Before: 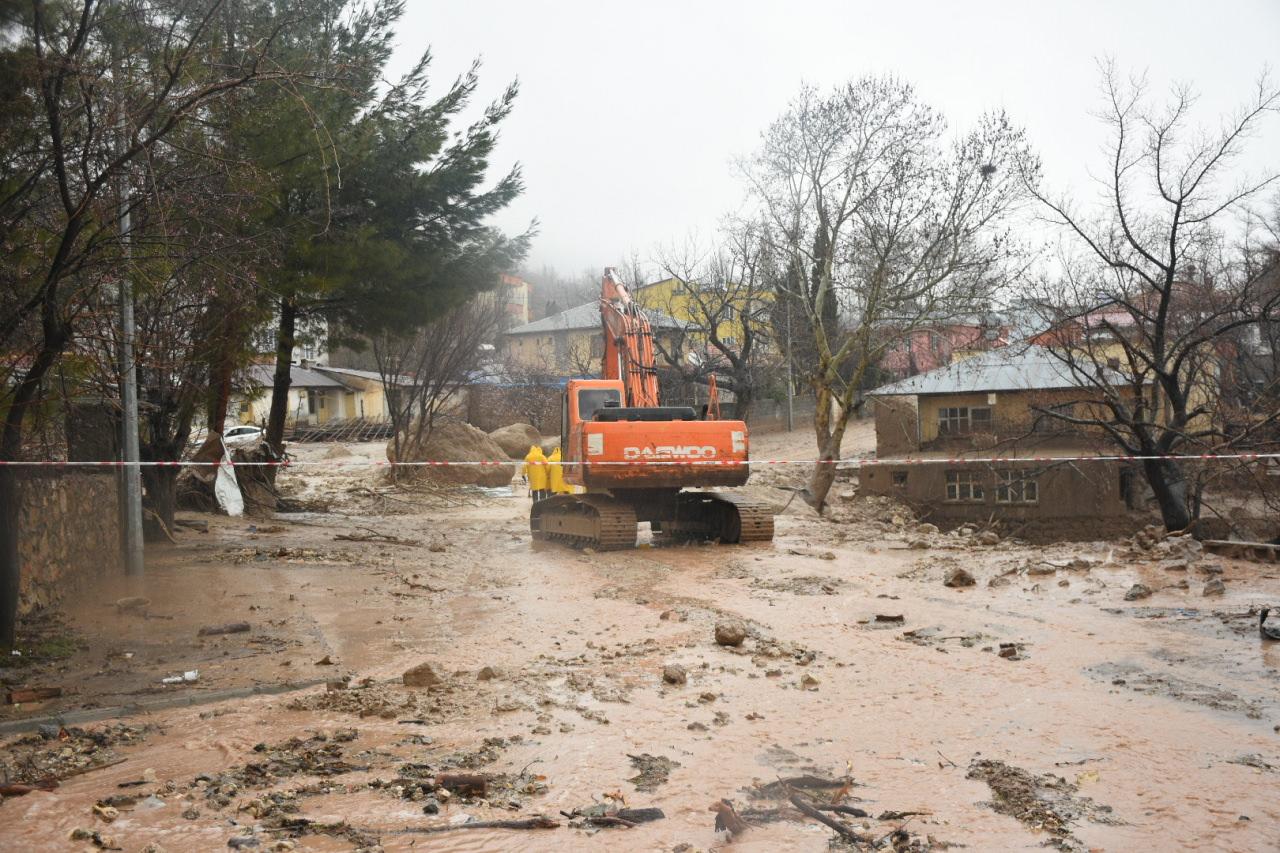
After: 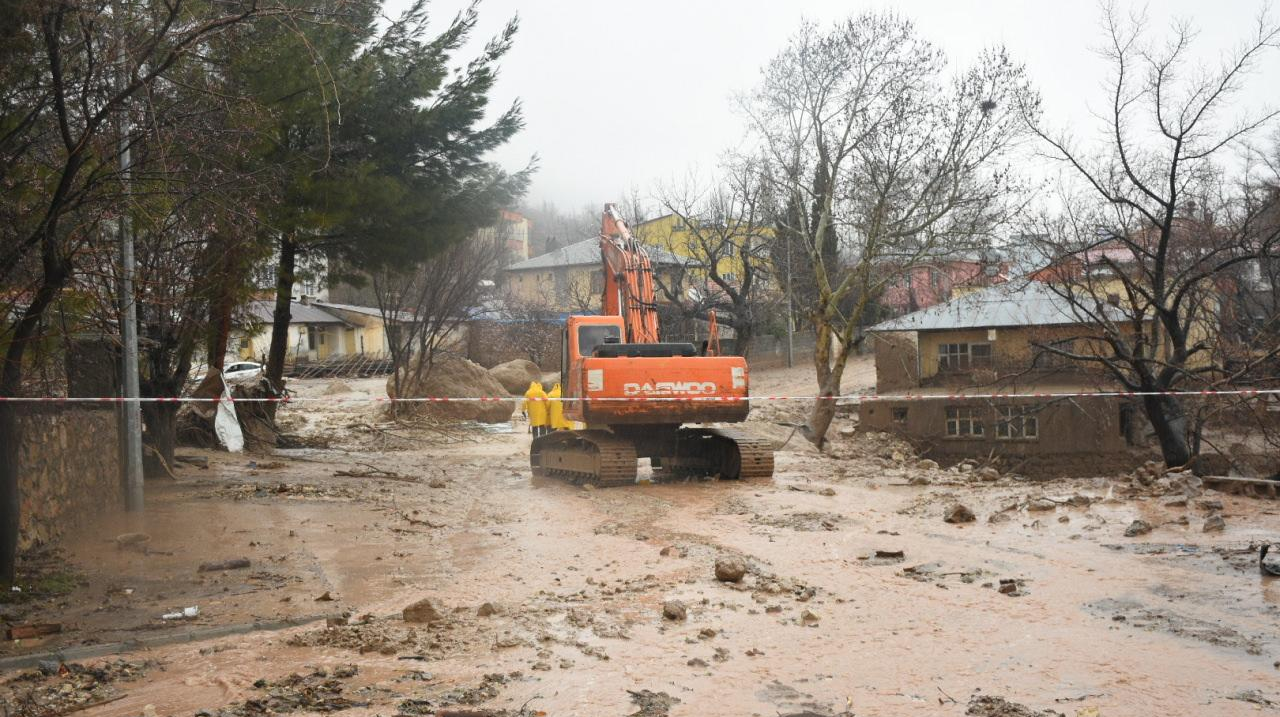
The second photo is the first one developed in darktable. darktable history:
crop: top 7.566%, bottom 8.289%
